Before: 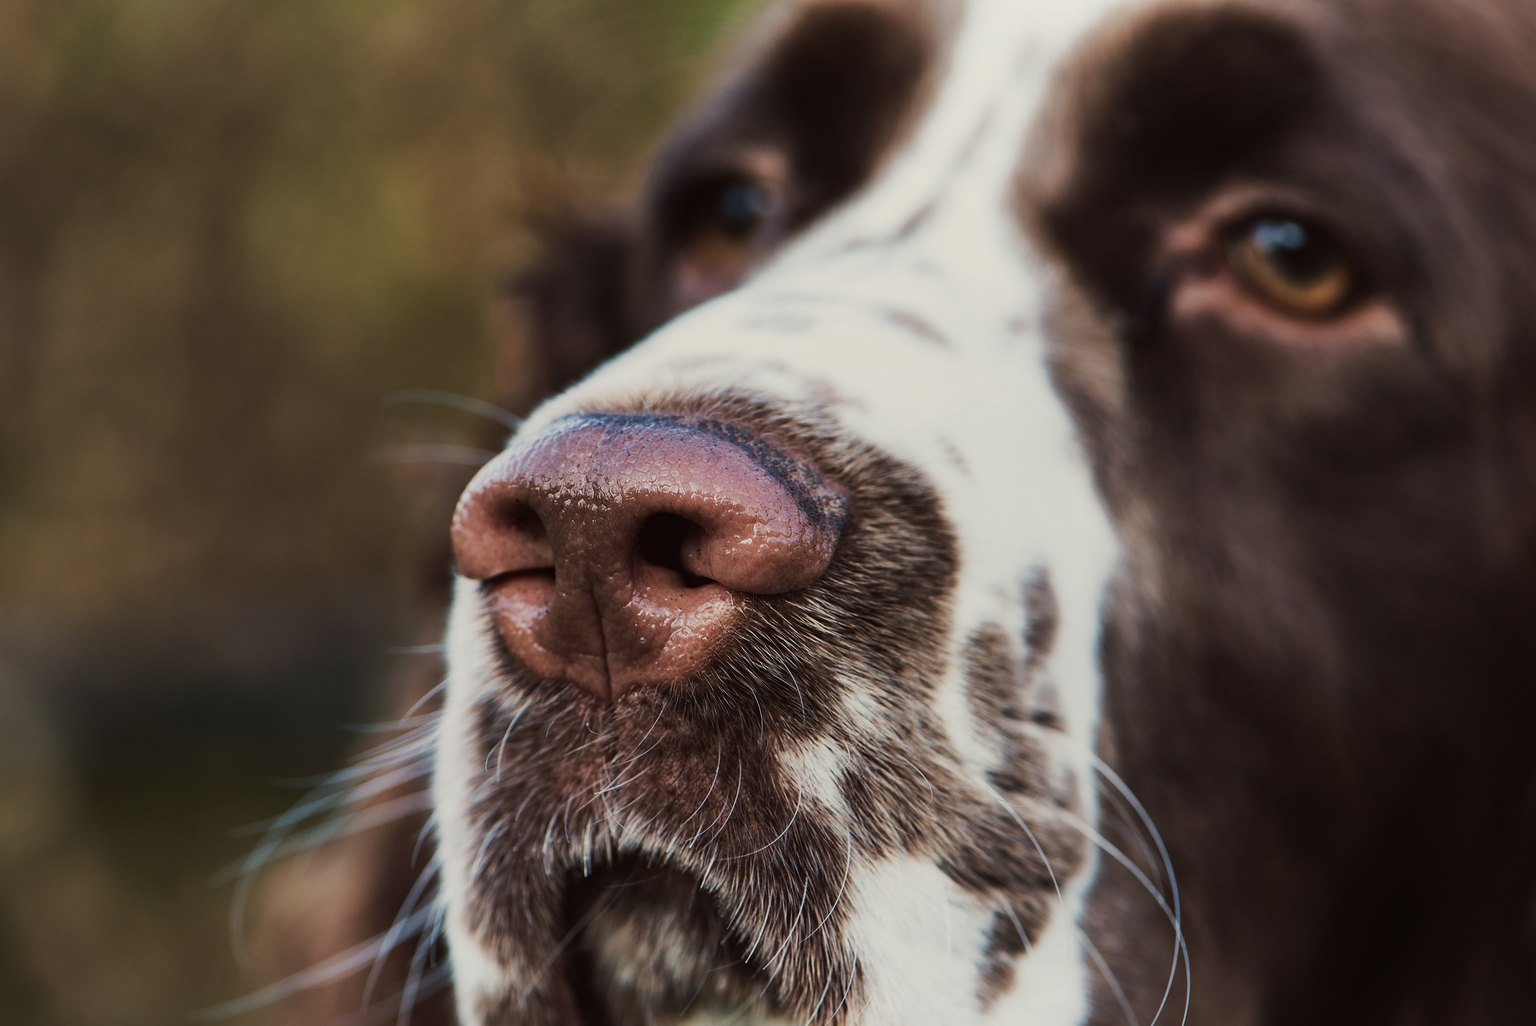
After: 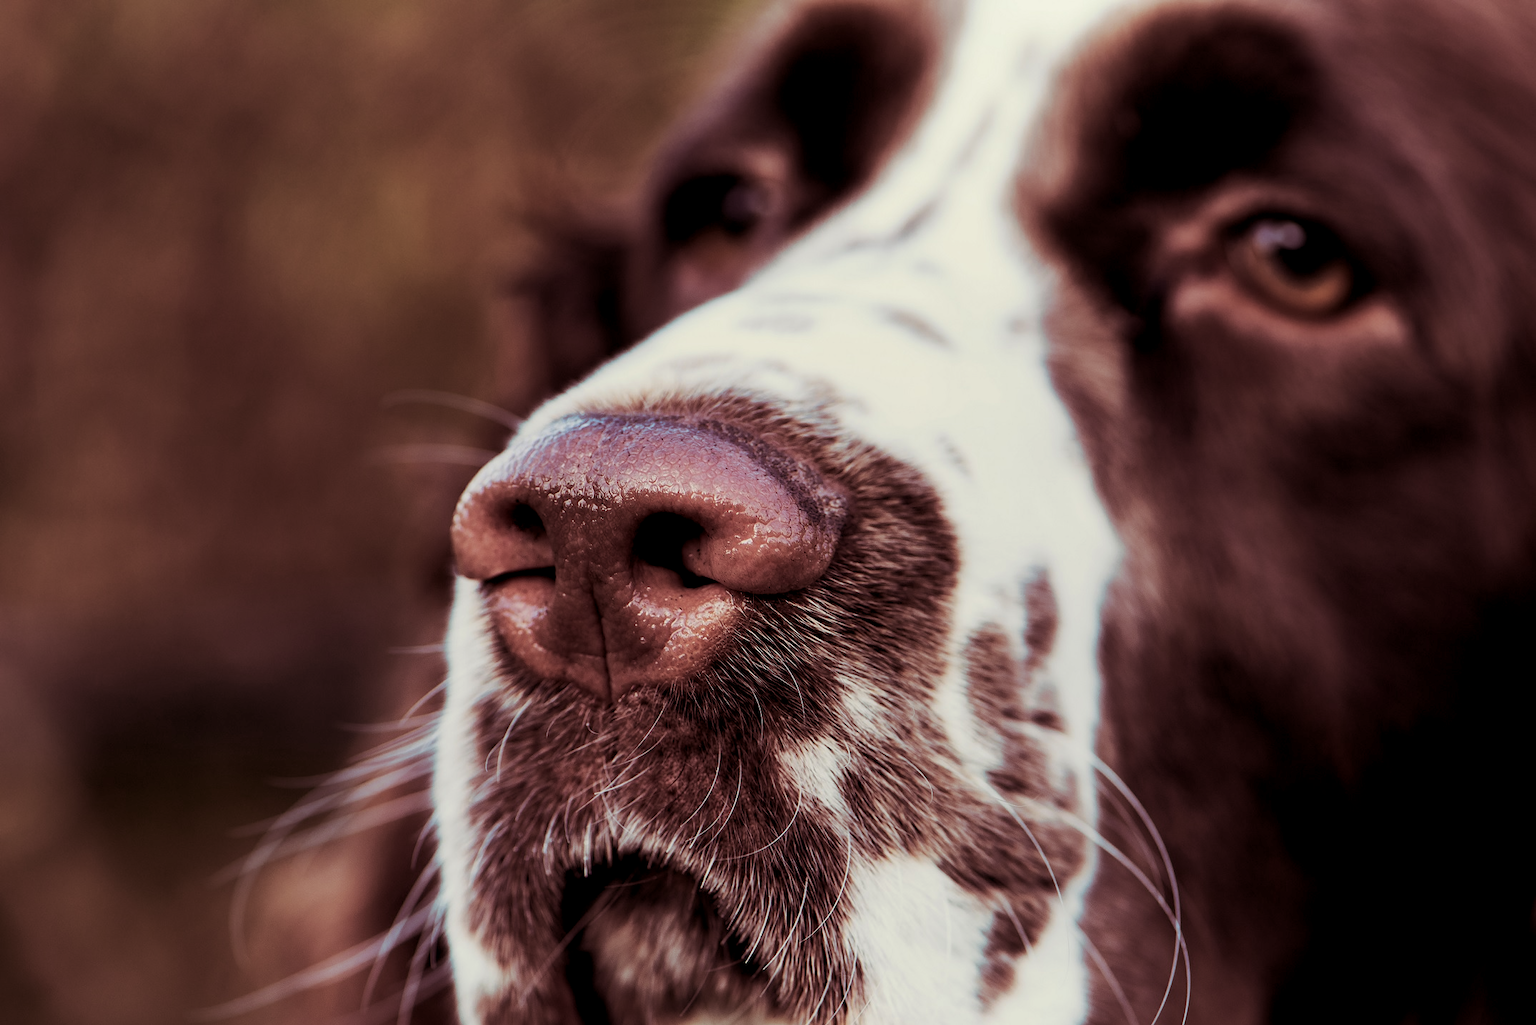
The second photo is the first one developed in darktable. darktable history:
exposure: black level correction 0.007, exposure 0.159 EV, compensate highlight preservation false
split-toning: on, module defaults
